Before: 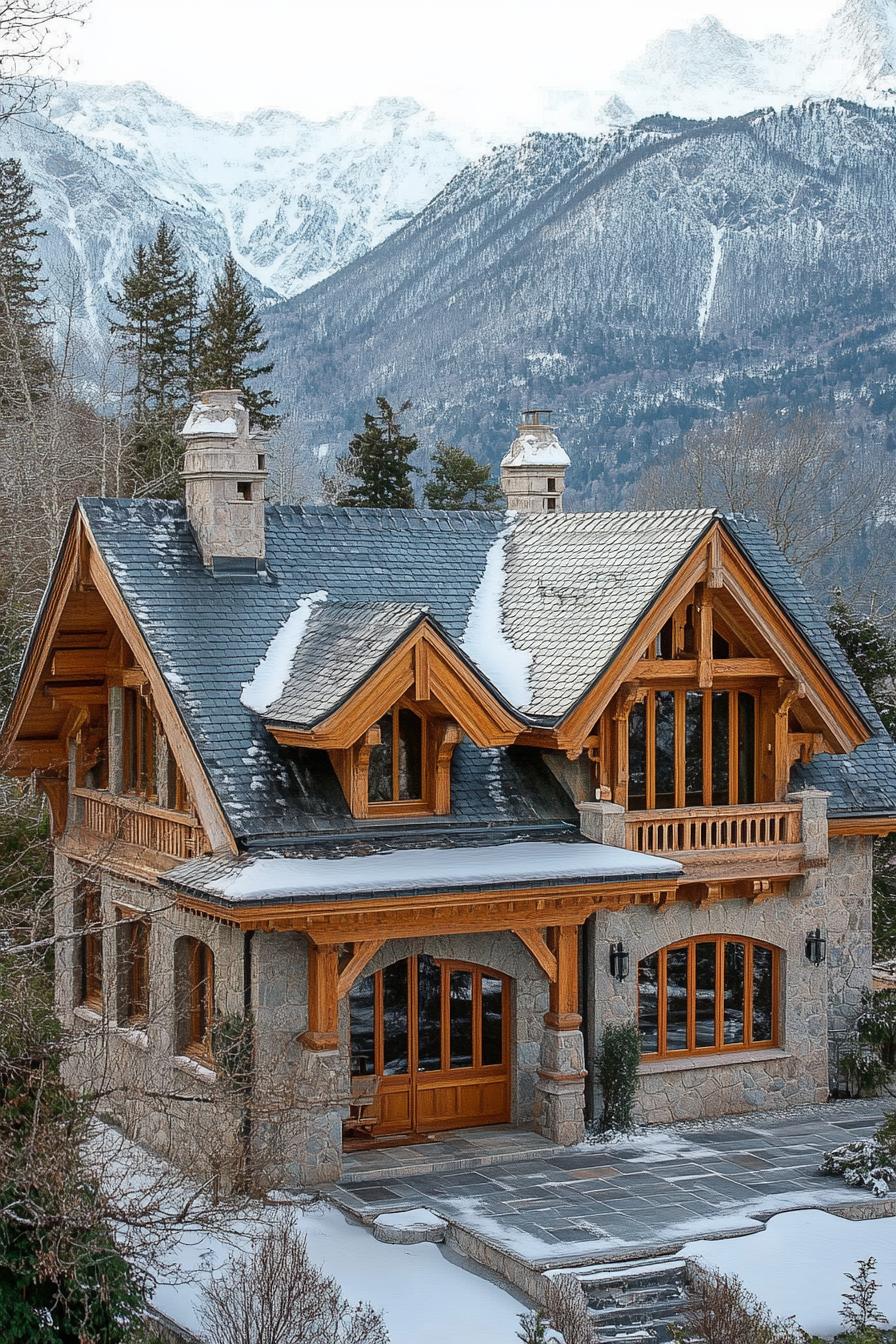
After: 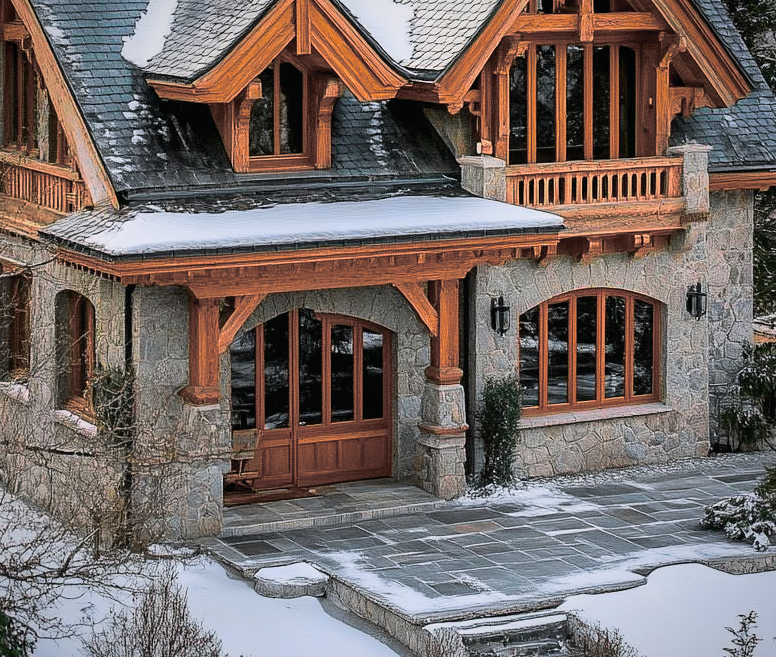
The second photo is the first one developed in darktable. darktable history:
vignetting: fall-off start 80.87%, fall-off radius 61.59%, brightness -0.384, saturation 0.007, center (0, 0.007), automatic ratio true, width/height ratio 1.418
split-toning: shadows › hue 36°, shadows › saturation 0.05, highlights › hue 10.8°, highlights › saturation 0.15, compress 40%
crop and rotate: left 13.306%, top 48.129%, bottom 2.928%
color balance rgb: shadows lift › chroma 2%, shadows lift › hue 217.2°, power › chroma 0.25%, power › hue 60°, highlights gain › chroma 1.5%, highlights gain › hue 309.6°, global offset › luminance -0.5%, perceptual saturation grading › global saturation 15%, global vibrance 20%
tone curve: curves: ch0 [(0, 0.013) (0.104, 0.103) (0.258, 0.267) (0.448, 0.489) (0.709, 0.794) (0.895, 0.915) (0.994, 0.971)]; ch1 [(0, 0) (0.335, 0.298) (0.446, 0.416) (0.488, 0.488) (0.515, 0.504) (0.581, 0.615) (0.635, 0.661) (1, 1)]; ch2 [(0, 0) (0.314, 0.306) (0.436, 0.447) (0.502, 0.5) (0.538, 0.541) (0.568, 0.603) (0.641, 0.635) (0.717, 0.701) (1, 1)], color space Lab, independent channels, preserve colors none
